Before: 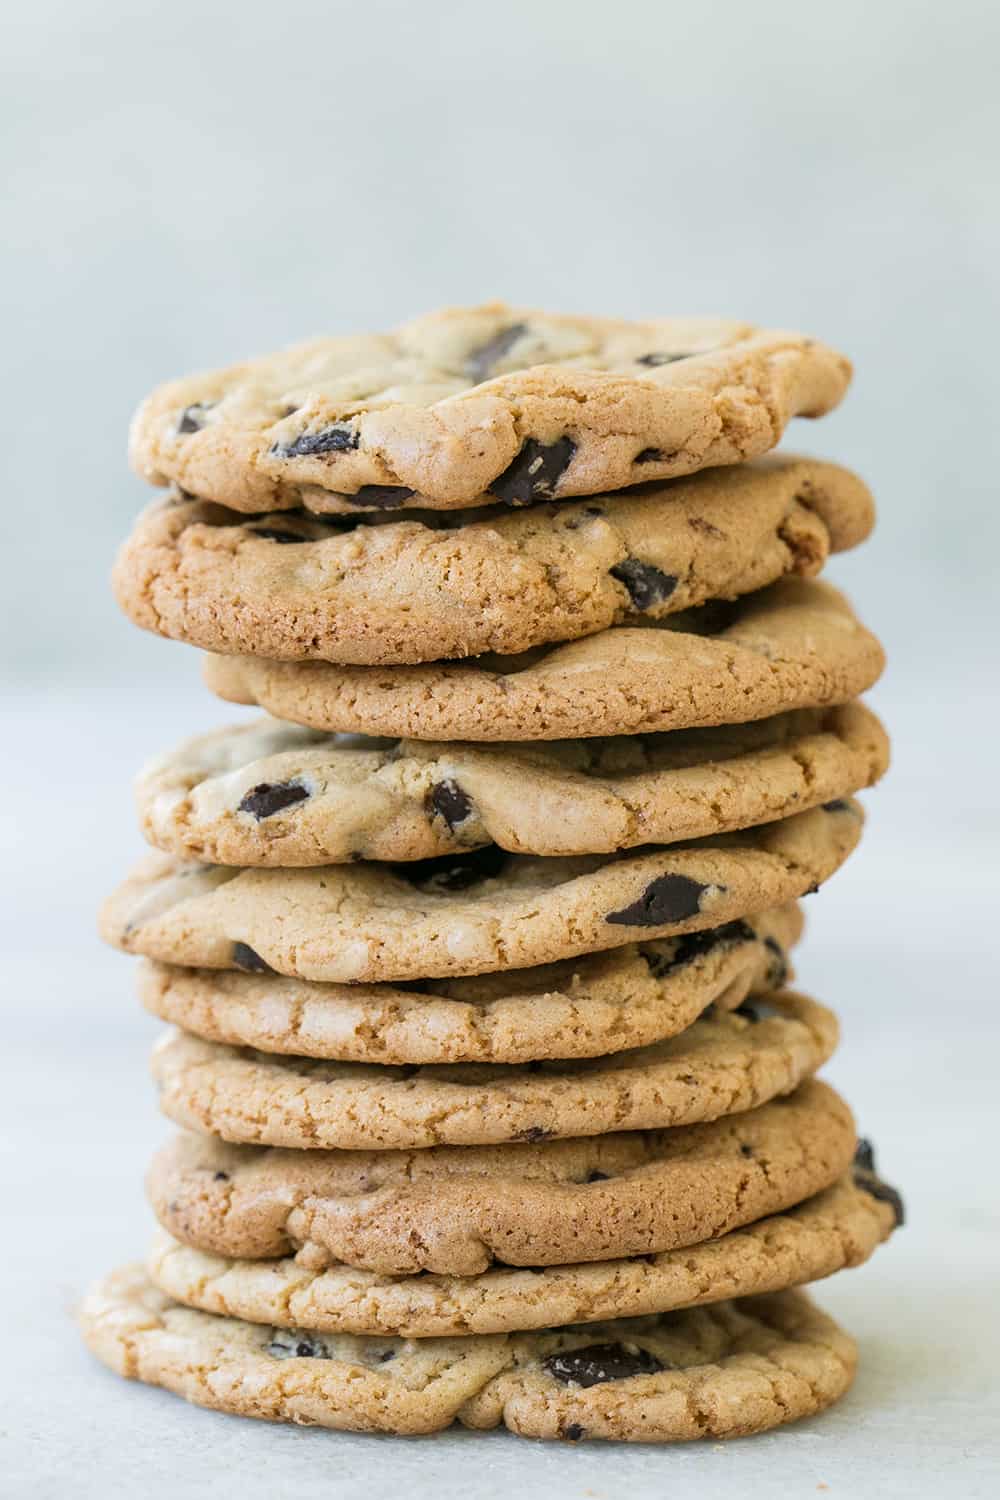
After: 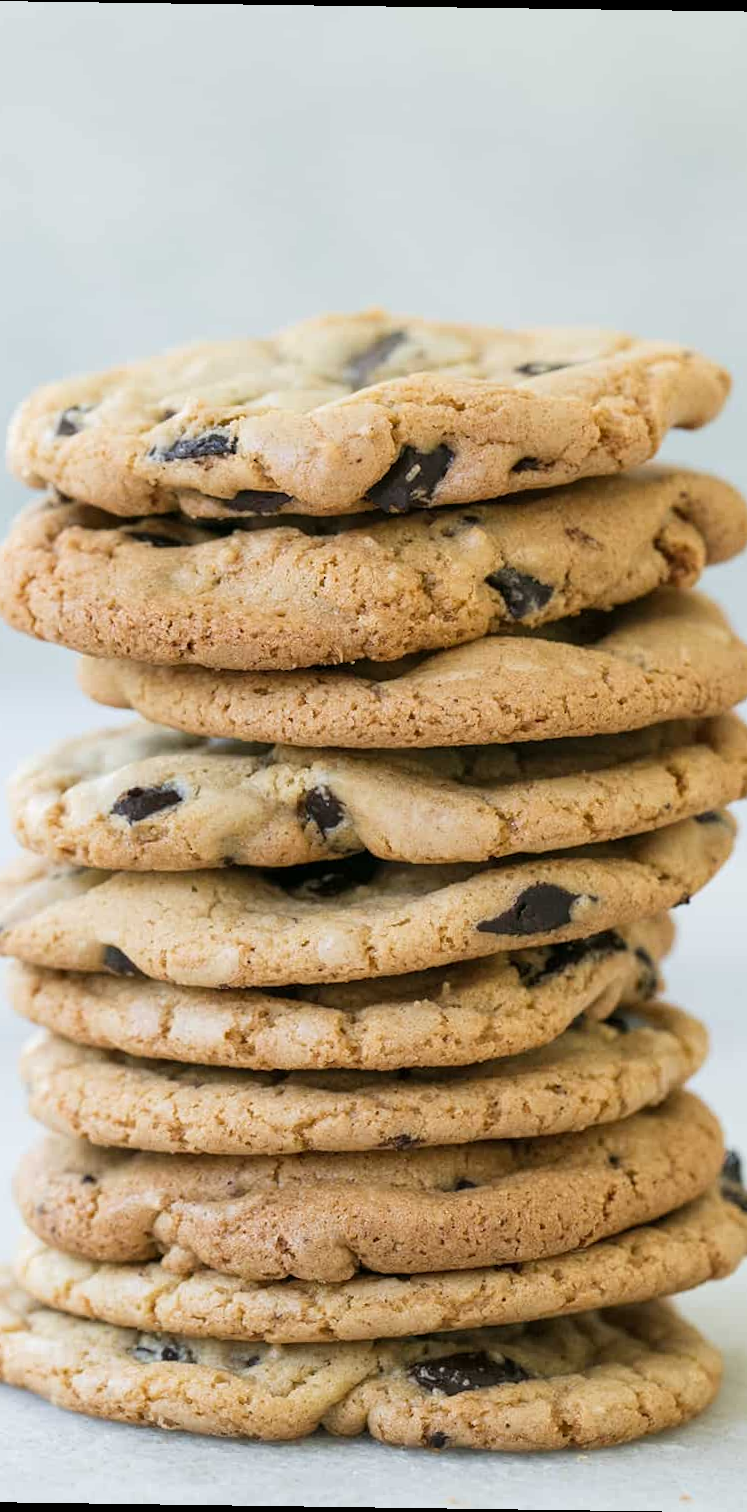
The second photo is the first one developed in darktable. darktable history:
rotate and perspective: rotation 0.8°, automatic cropping off
crop: left 13.443%, right 13.31%
